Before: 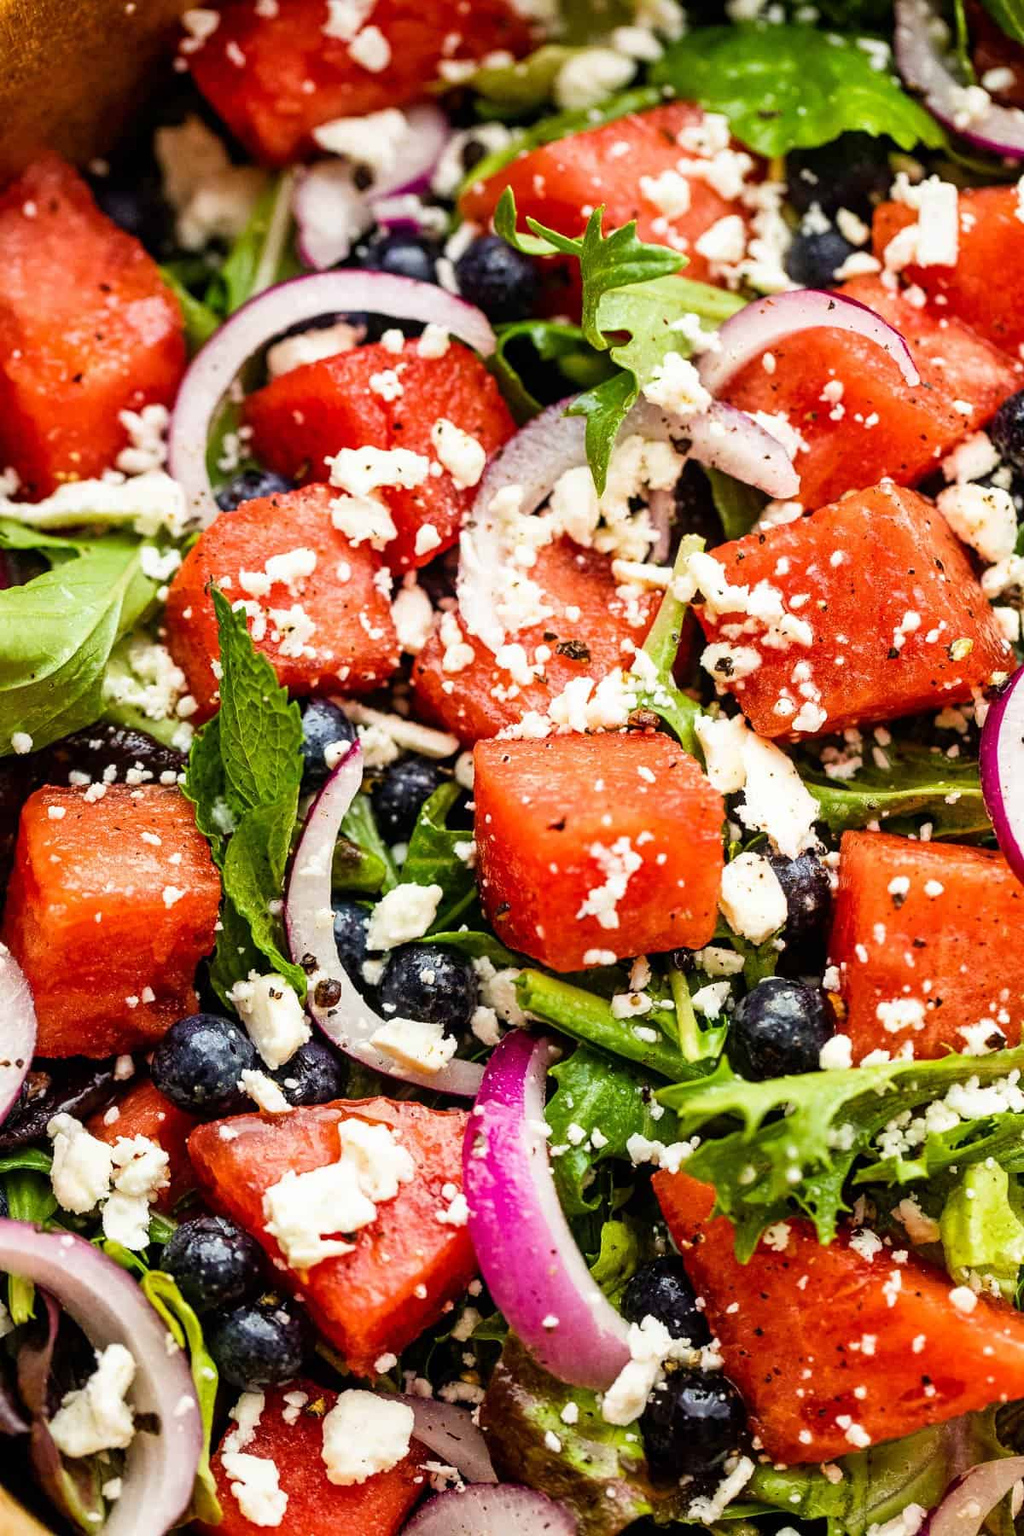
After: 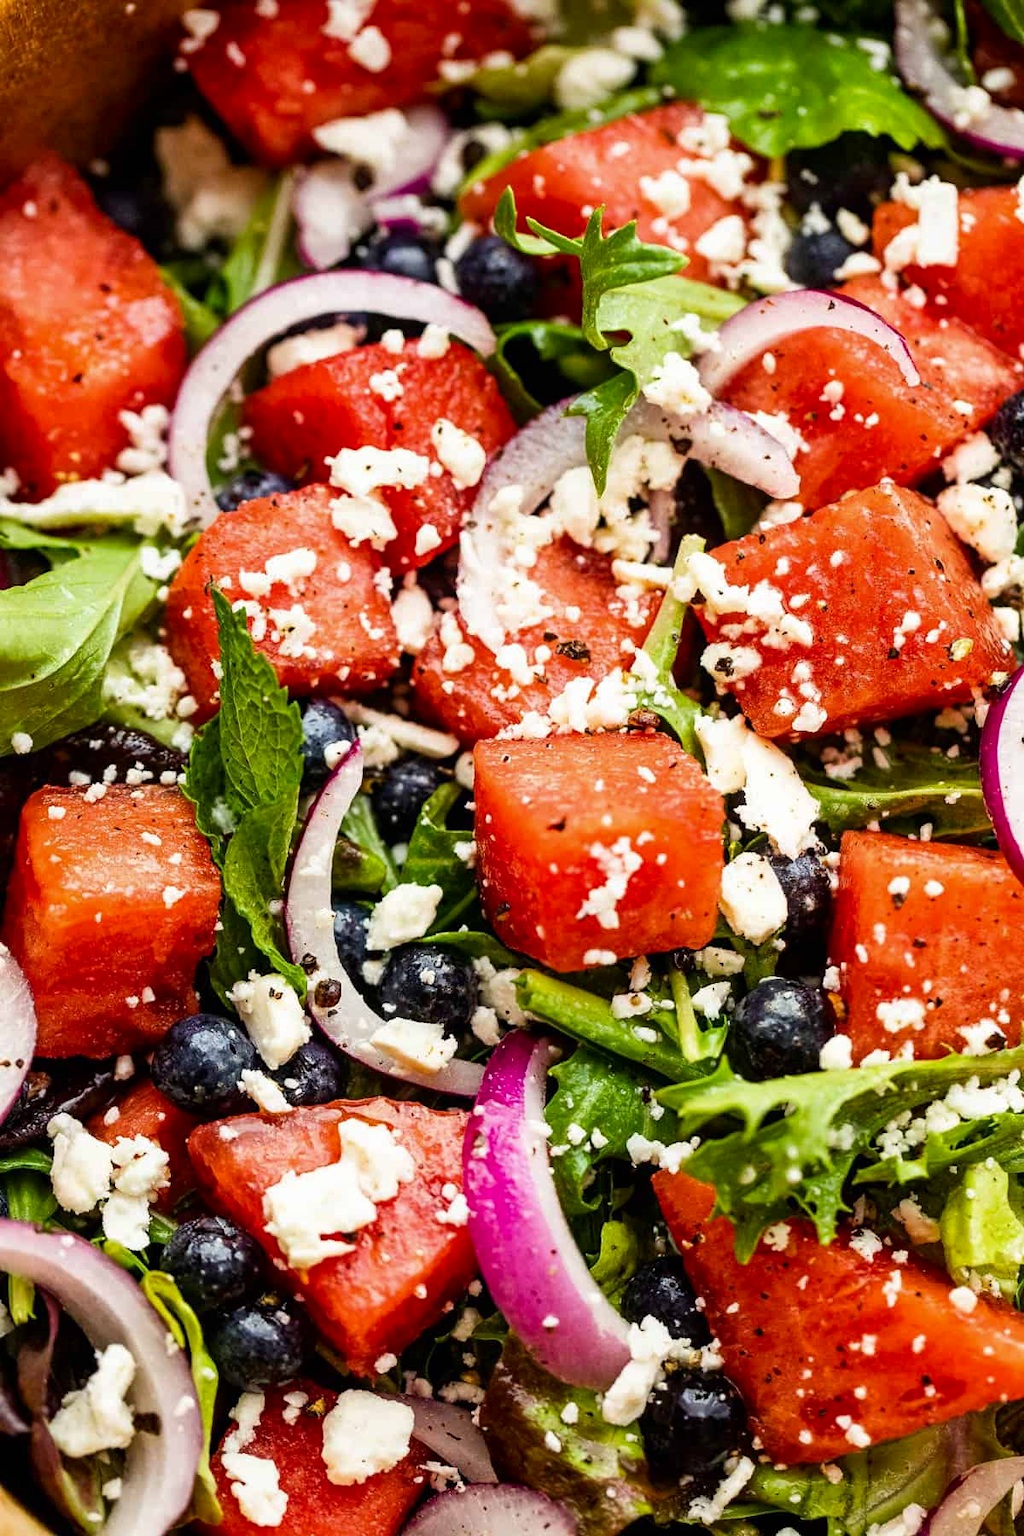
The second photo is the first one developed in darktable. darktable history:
contrast brightness saturation: contrast 0.032, brightness -0.042
